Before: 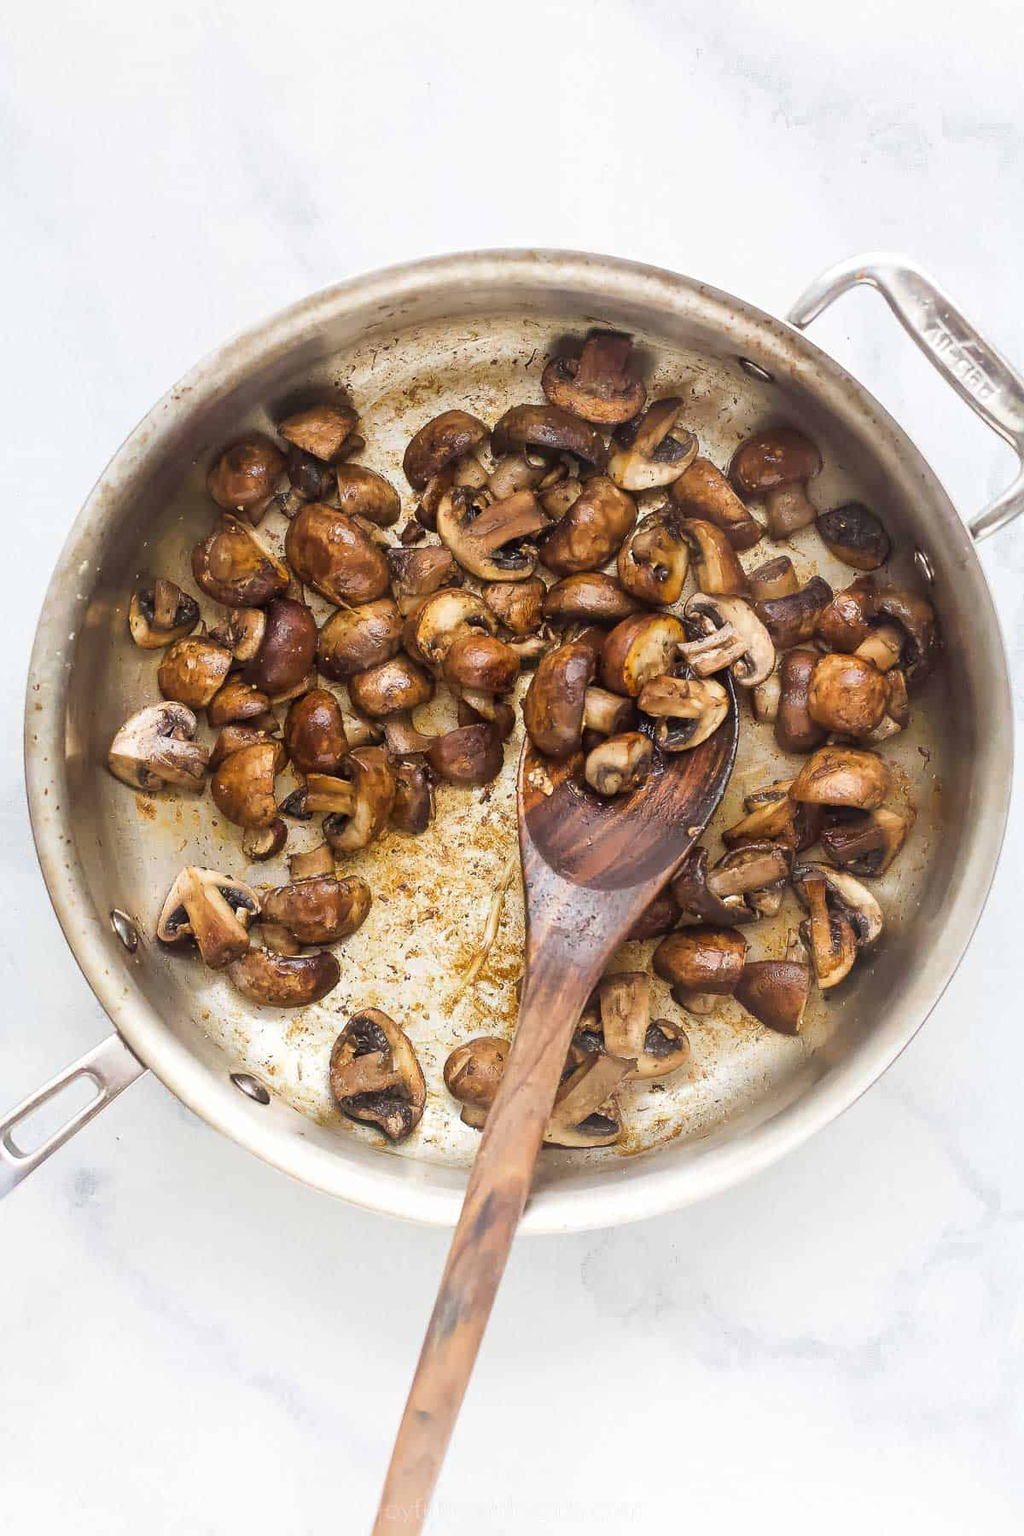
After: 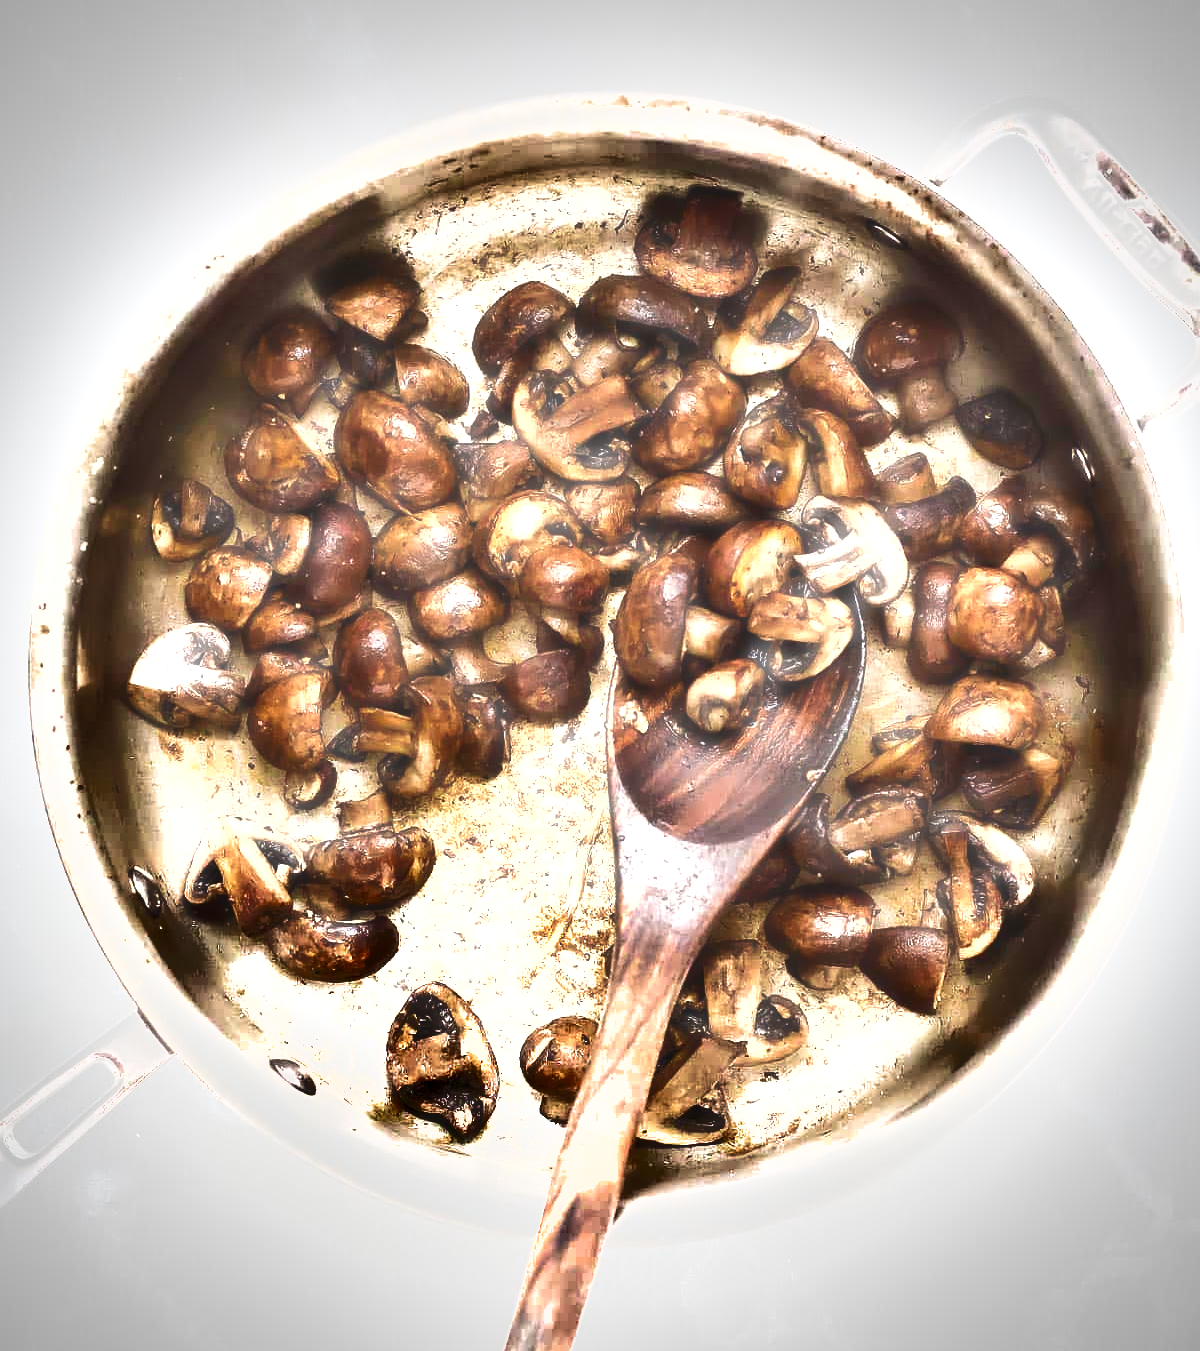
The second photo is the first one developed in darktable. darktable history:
vignetting: fall-off start 92.64%
crop: top 11.056%, bottom 13.873%
exposure: black level correction 0.001, exposure 0.958 EV, compensate exposure bias true, compensate highlight preservation false
haze removal: strength -0.89, distance 0.23, compatibility mode true
velvia: on, module defaults
shadows and highlights: radius 101.19, shadows 50.8, highlights -65.67, soften with gaussian
tone curve: curves: ch0 [(0, 0.021) (0.049, 0.044) (0.157, 0.131) (0.365, 0.359) (0.499, 0.517) (0.675, 0.667) (0.856, 0.83) (1, 0.969)]; ch1 [(0, 0) (0.302, 0.309) (0.433, 0.443) (0.472, 0.47) (0.502, 0.503) (0.527, 0.516) (0.564, 0.557) (0.614, 0.645) (0.677, 0.722) (0.859, 0.889) (1, 1)]; ch2 [(0, 0) (0.33, 0.301) (0.447, 0.44) (0.487, 0.496) (0.502, 0.501) (0.535, 0.537) (0.565, 0.558) (0.608, 0.624) (1, 1)]
